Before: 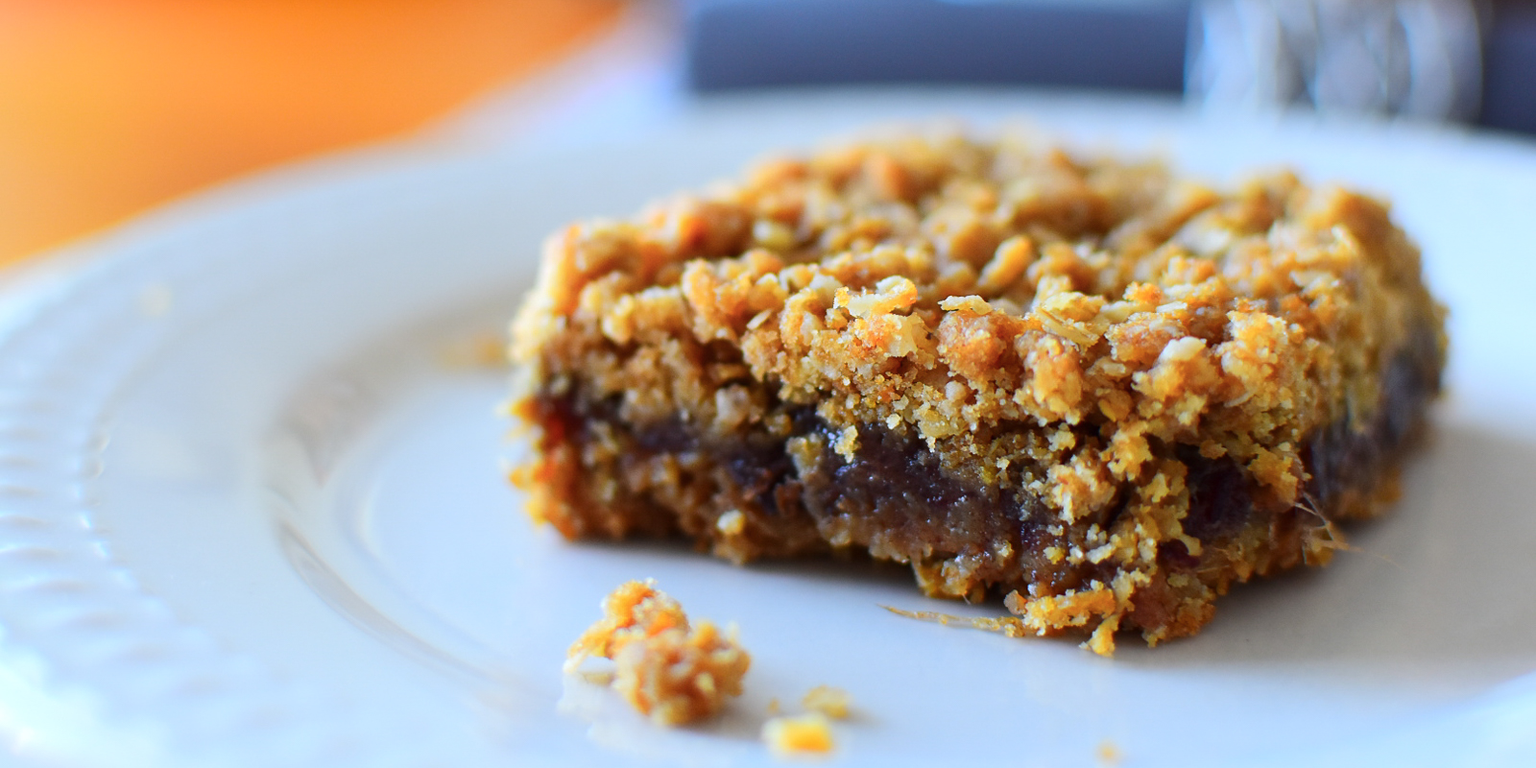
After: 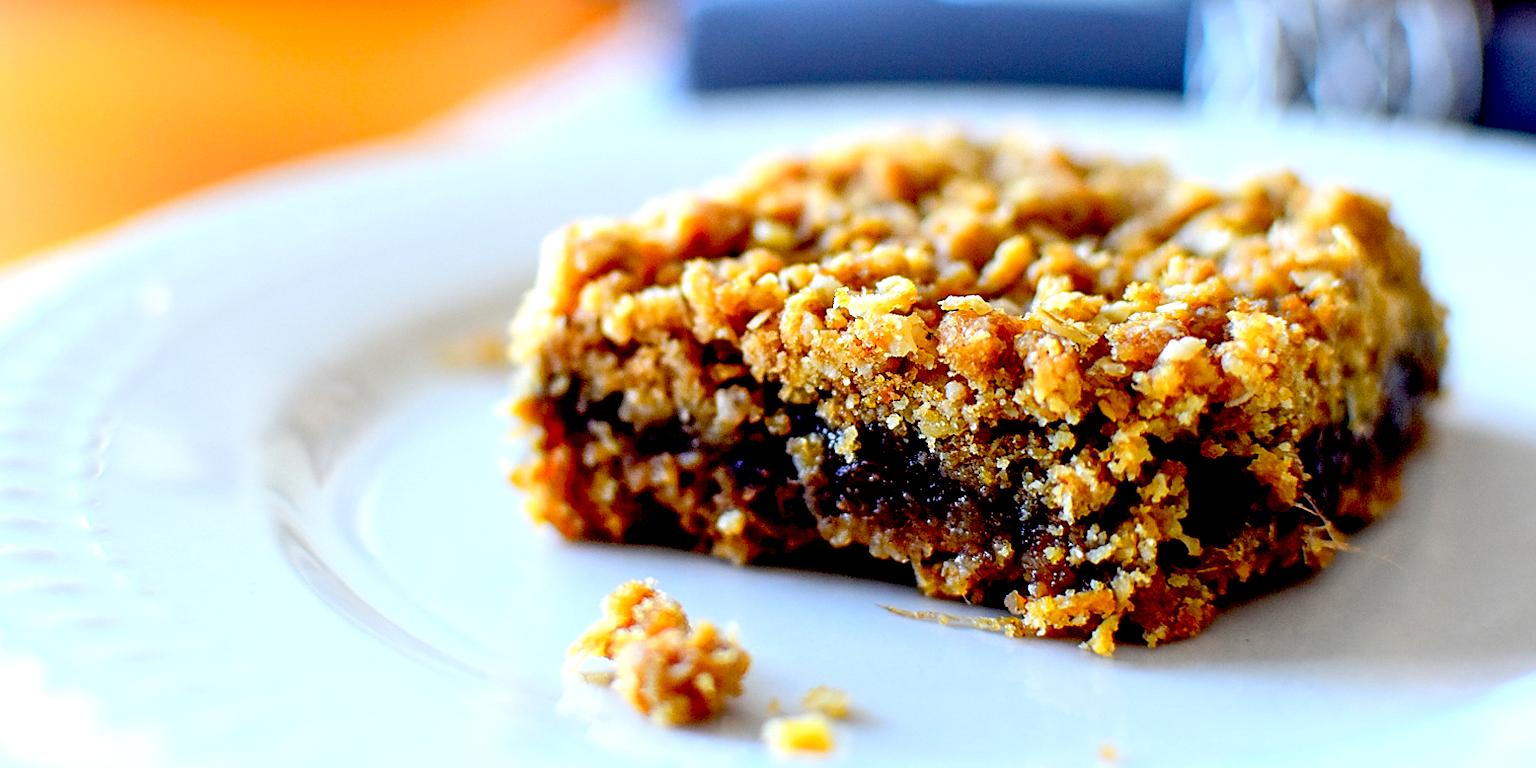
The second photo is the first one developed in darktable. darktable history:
sharpen: on, module defaults
exposure: black level correction 0.04, exposure 0.5 EV, compensate highlight preservation false
local contrast: on, module defaults
